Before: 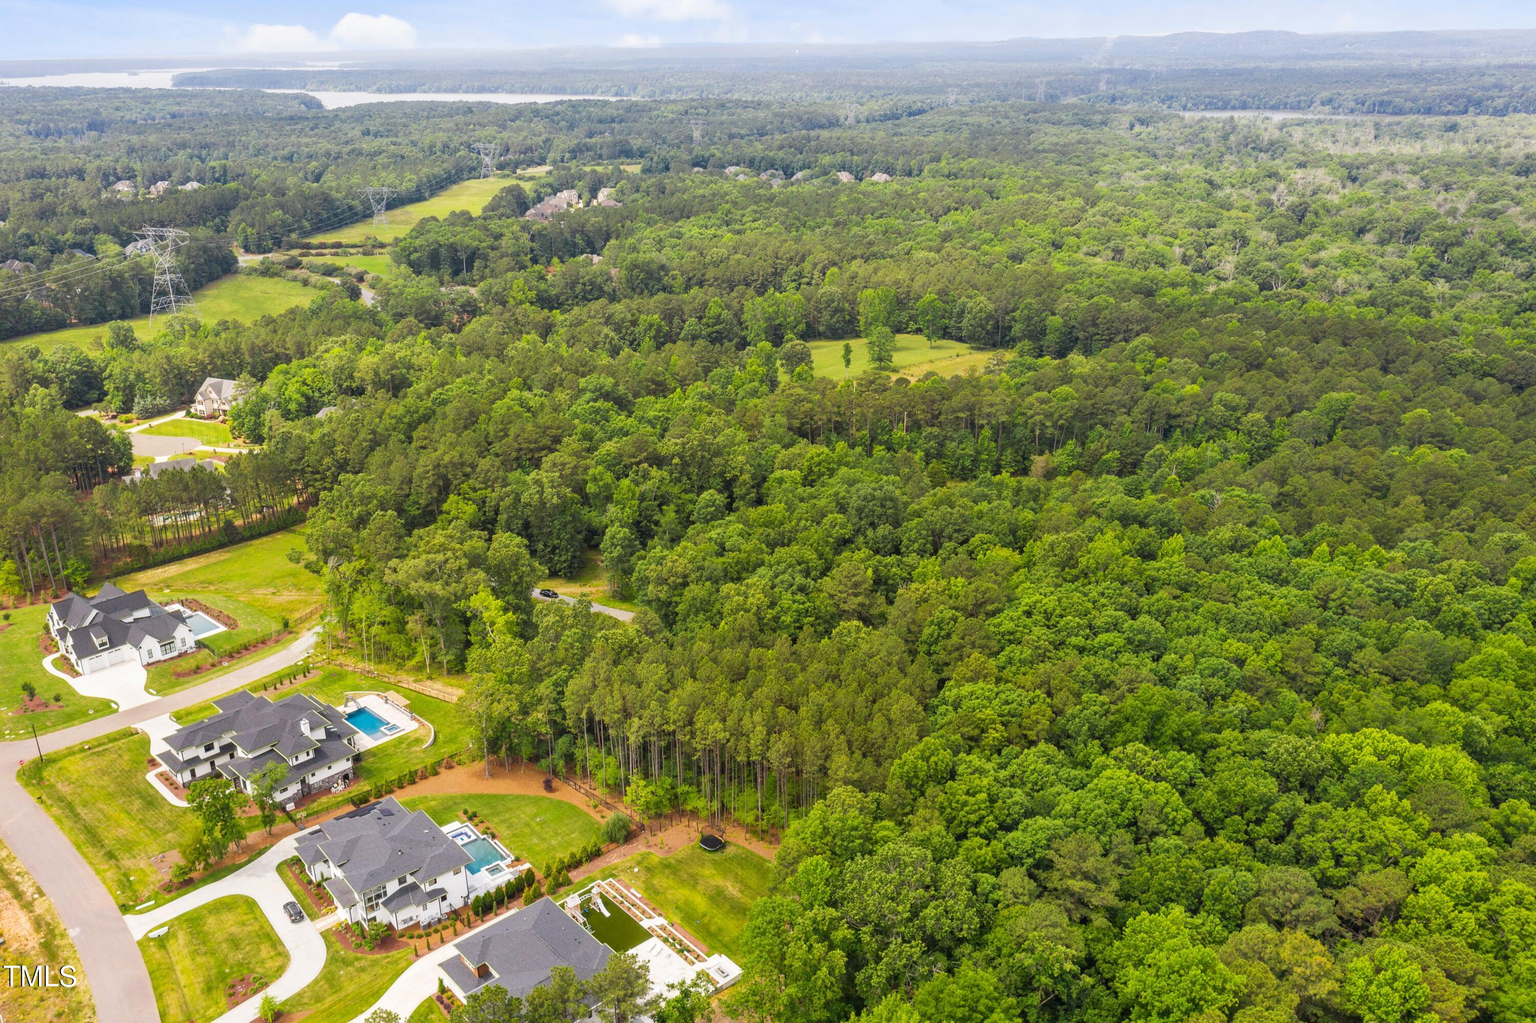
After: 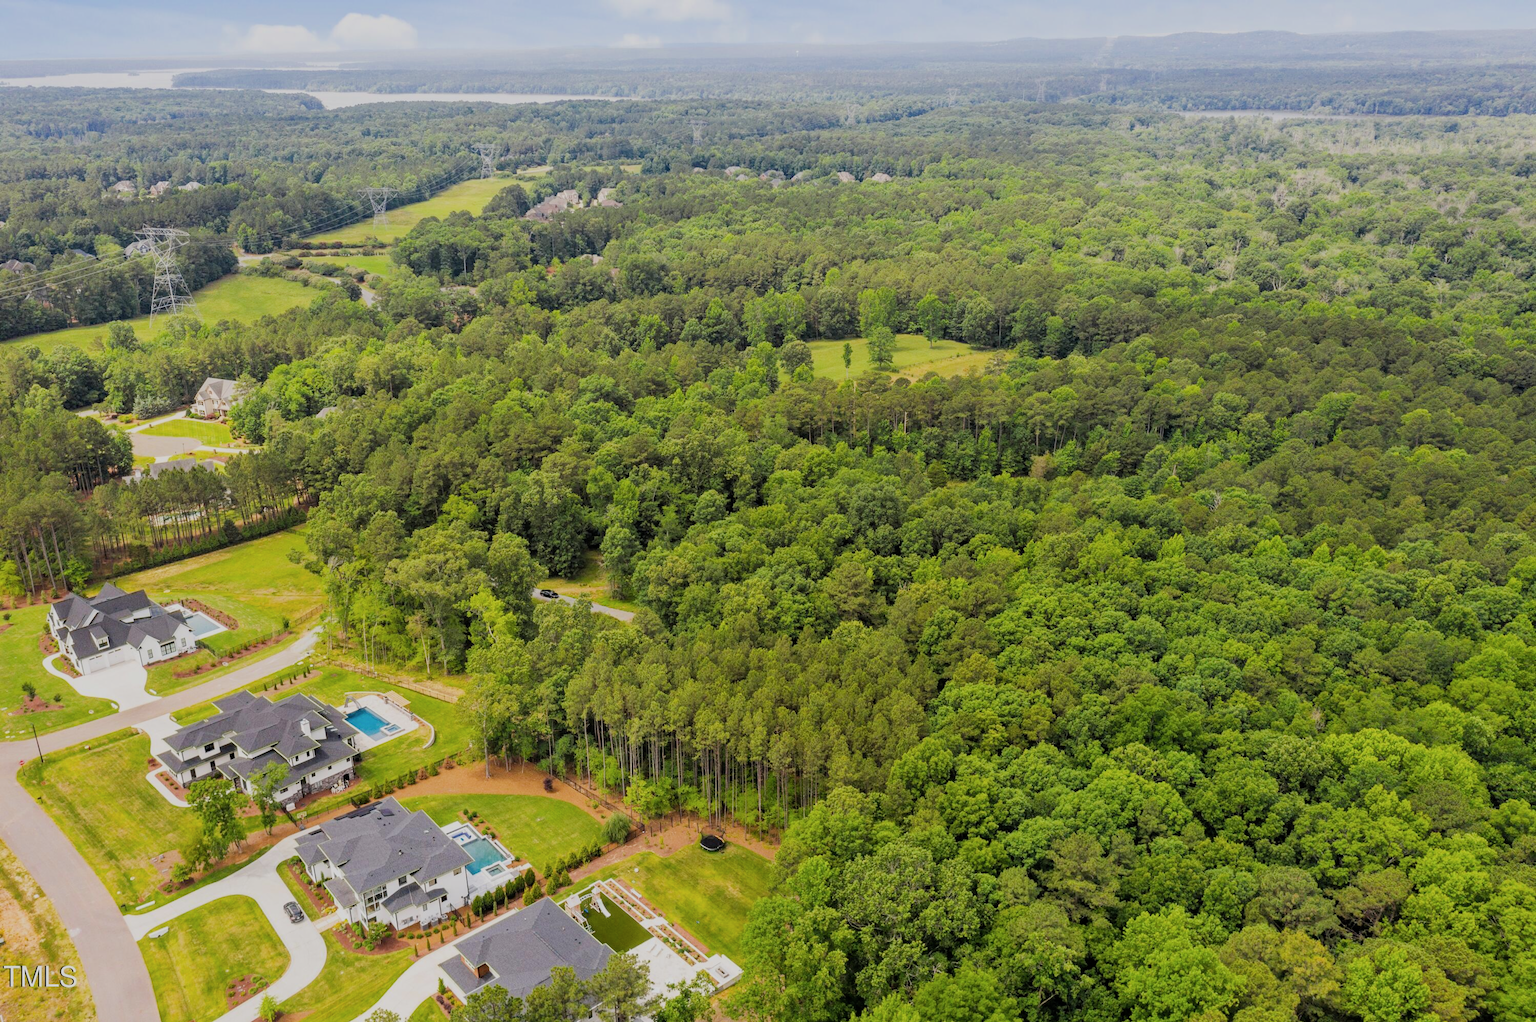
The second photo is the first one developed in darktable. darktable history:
filmic rgb: black relative exposure -6.63 EV, white relative exposure 4.56 EV, threshold 5.98 EV, hardness 3.22, iterations of high-quality reconstruction 0, enable highlight reconstruction true
contrast brightness saturation: saturation -0.054
haze removal: compatibility mode true, adaptive false
